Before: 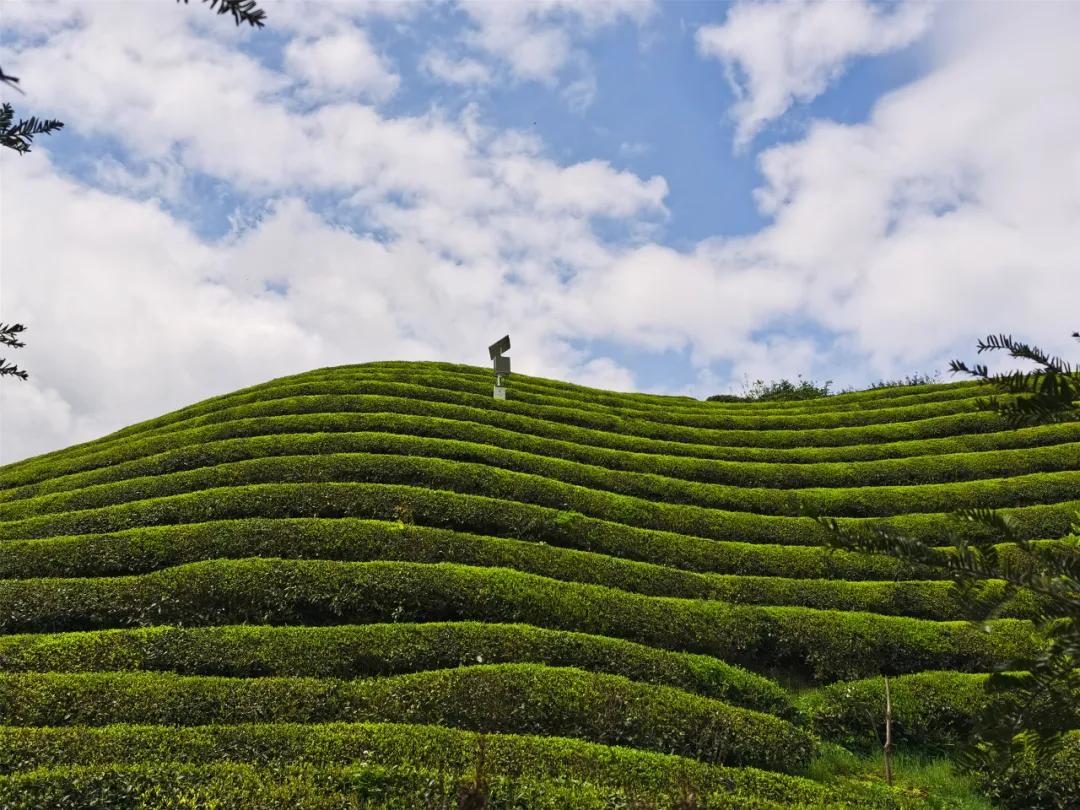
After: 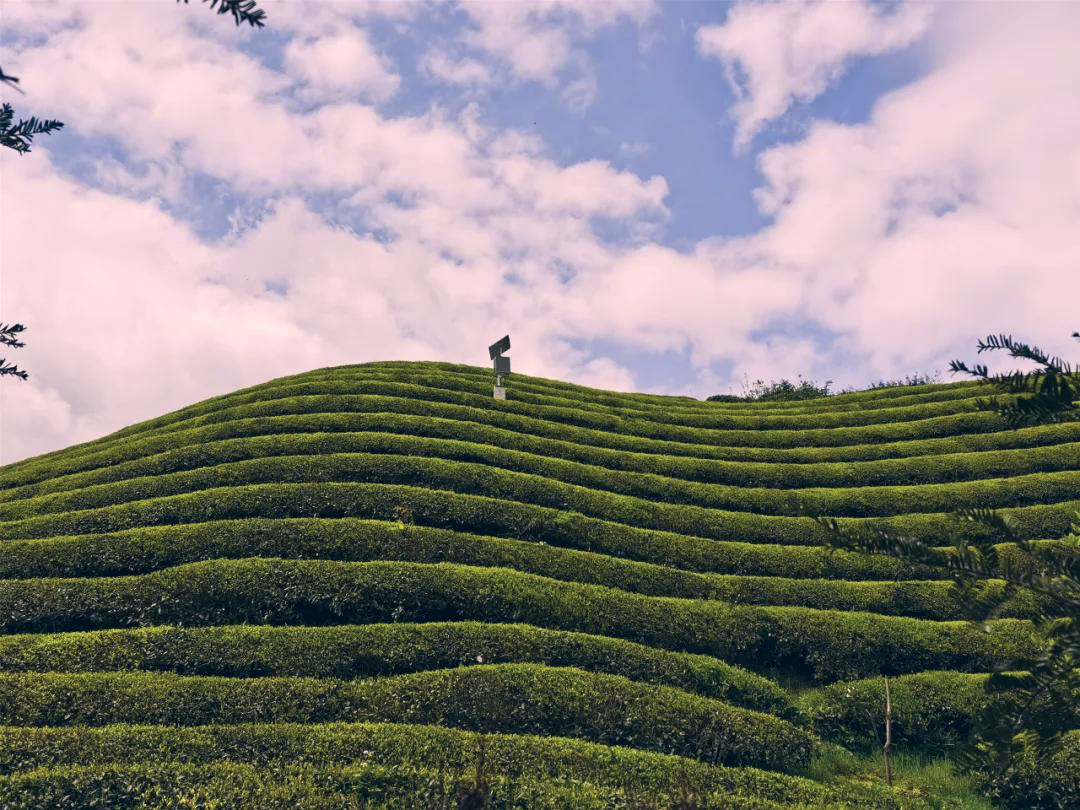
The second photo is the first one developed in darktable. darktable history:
color correction: highlights a* 13.77, highlights b* 5.73, shadows a* -5.06, shadows b* -16.02, saturation 0.849
